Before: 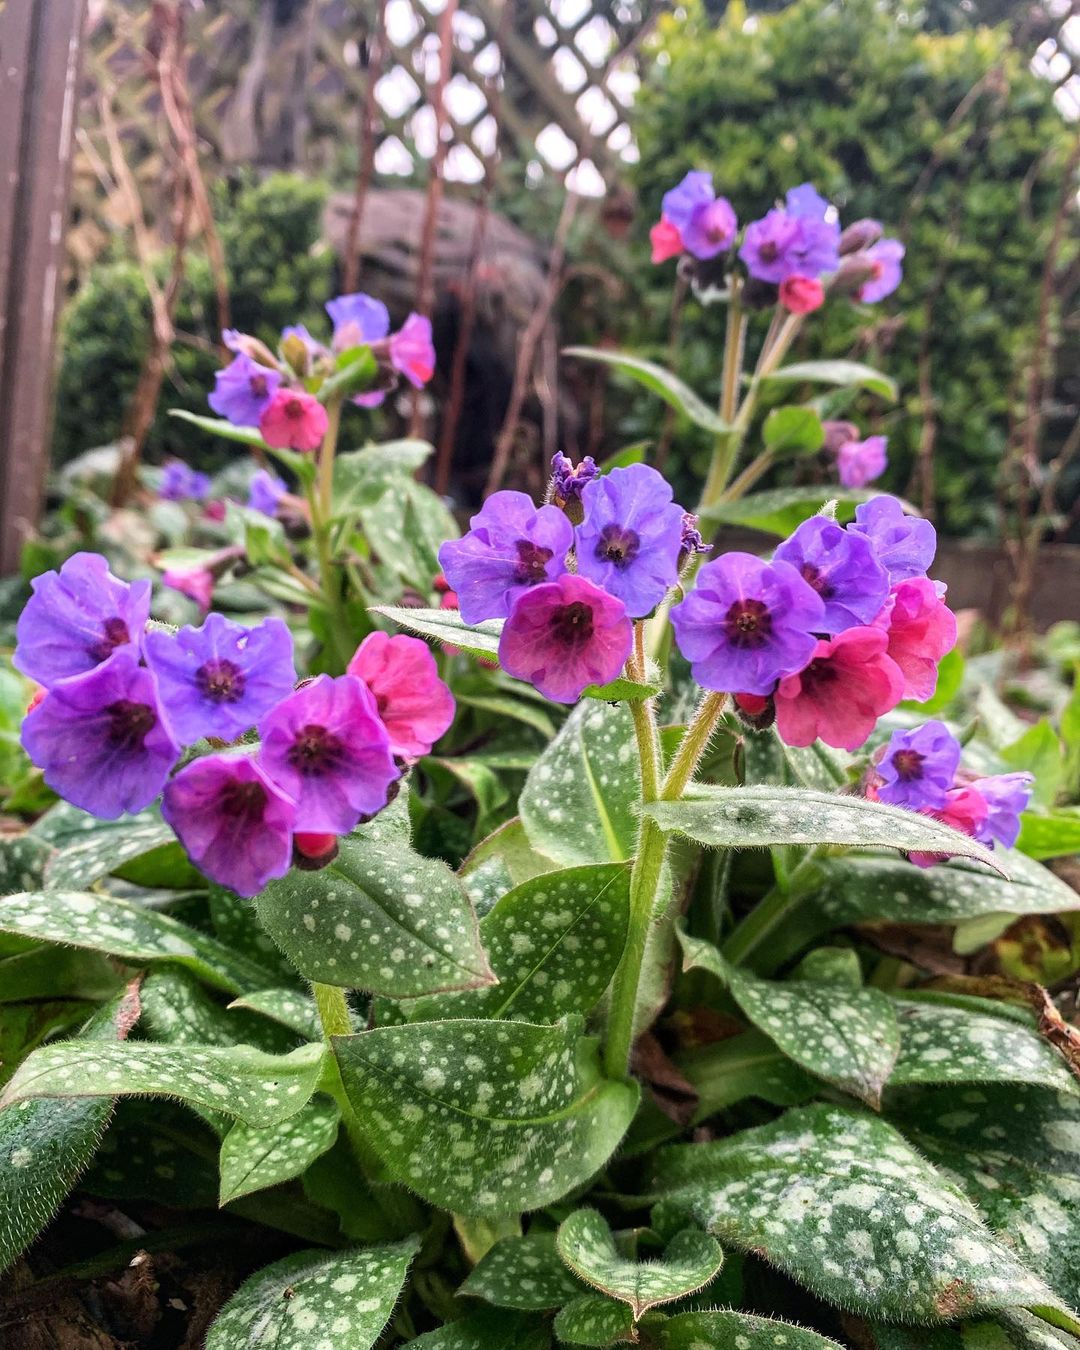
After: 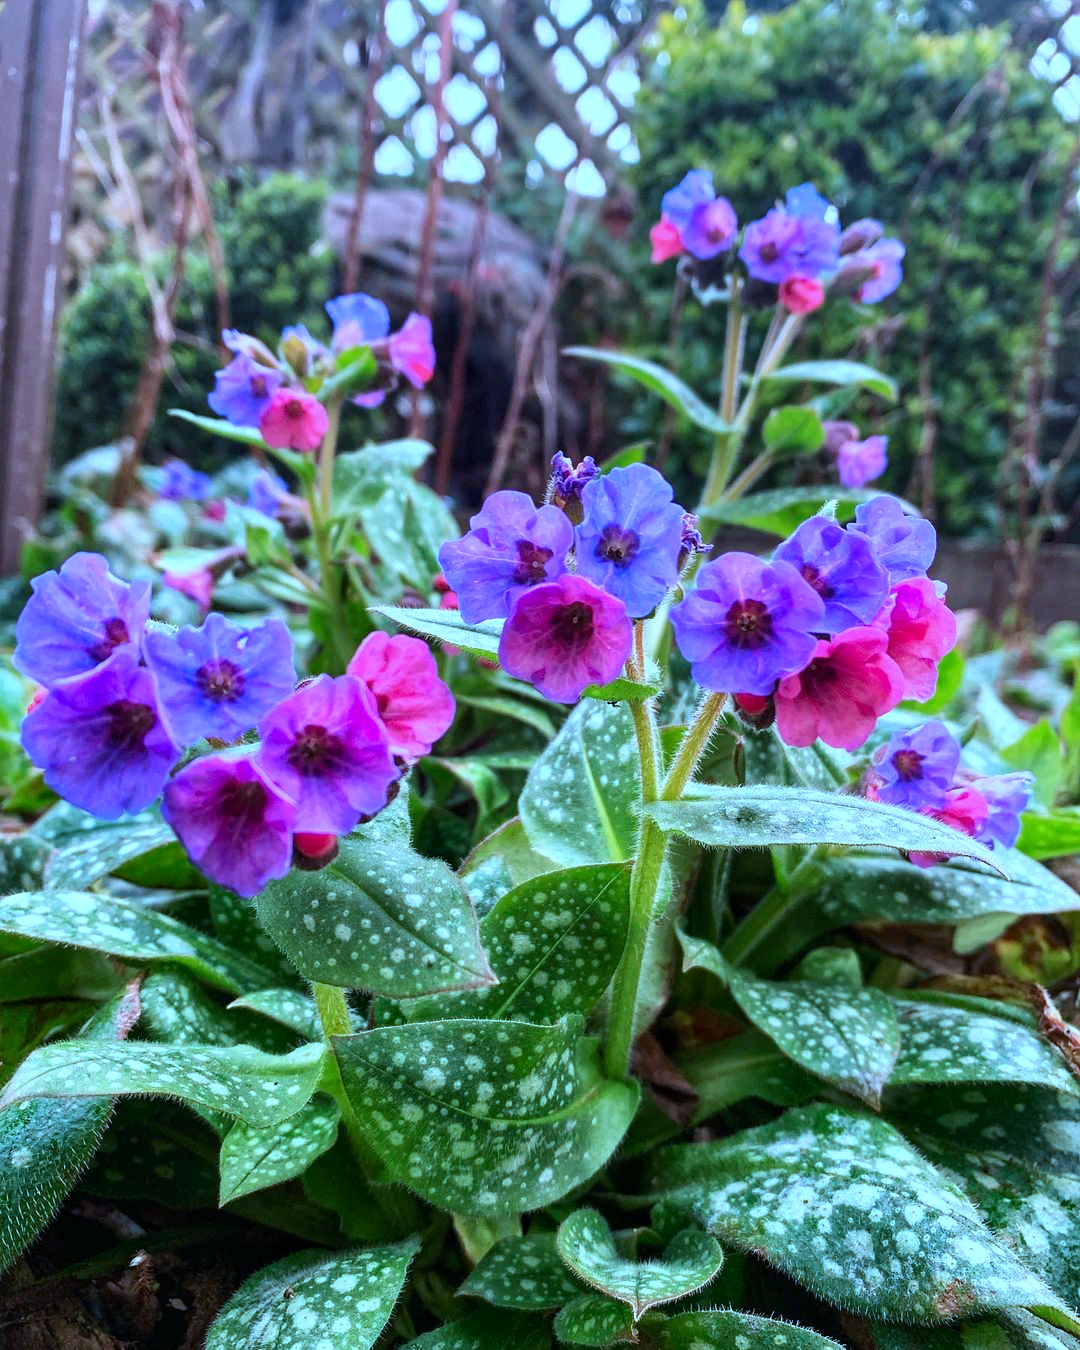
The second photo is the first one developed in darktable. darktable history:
white balance: red 0.948, green 1.02, blue 1.176
color correction: highlights a* -10.69, highlights b* -19.19
contrast brightness saturation: contrast 0.08, saturation 0.2
